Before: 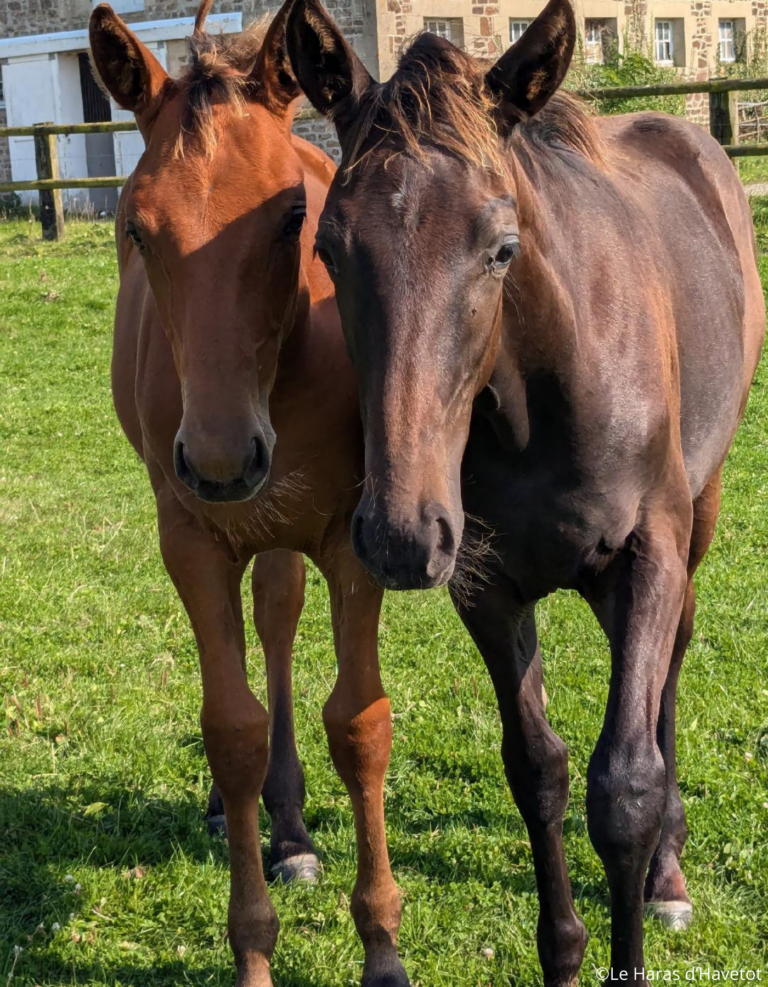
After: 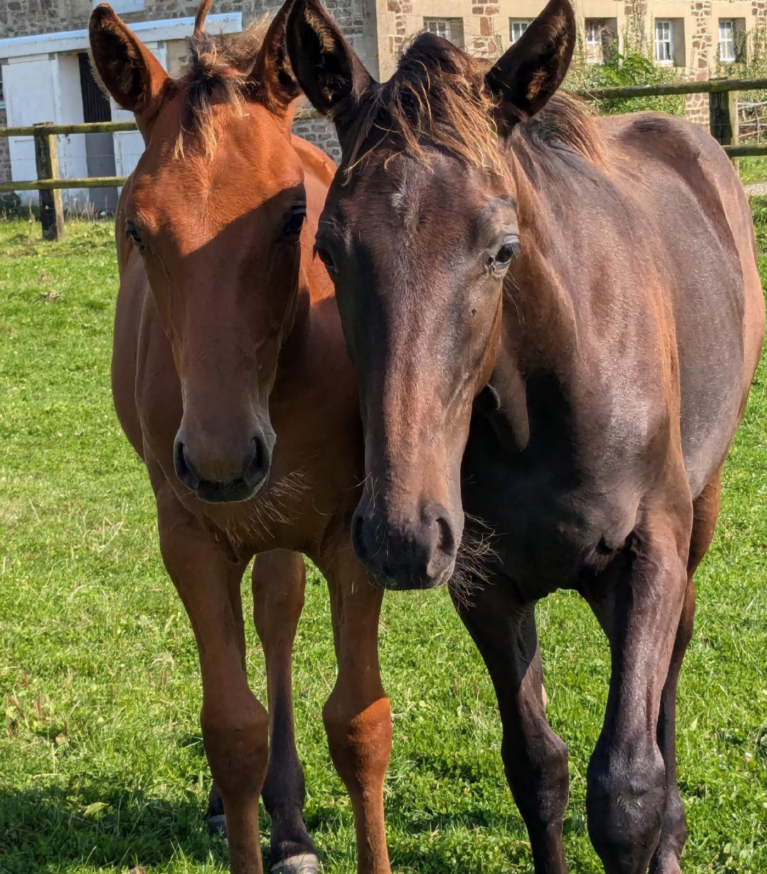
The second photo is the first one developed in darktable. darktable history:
crop and rotate: top 0%, bottom 11.378%
